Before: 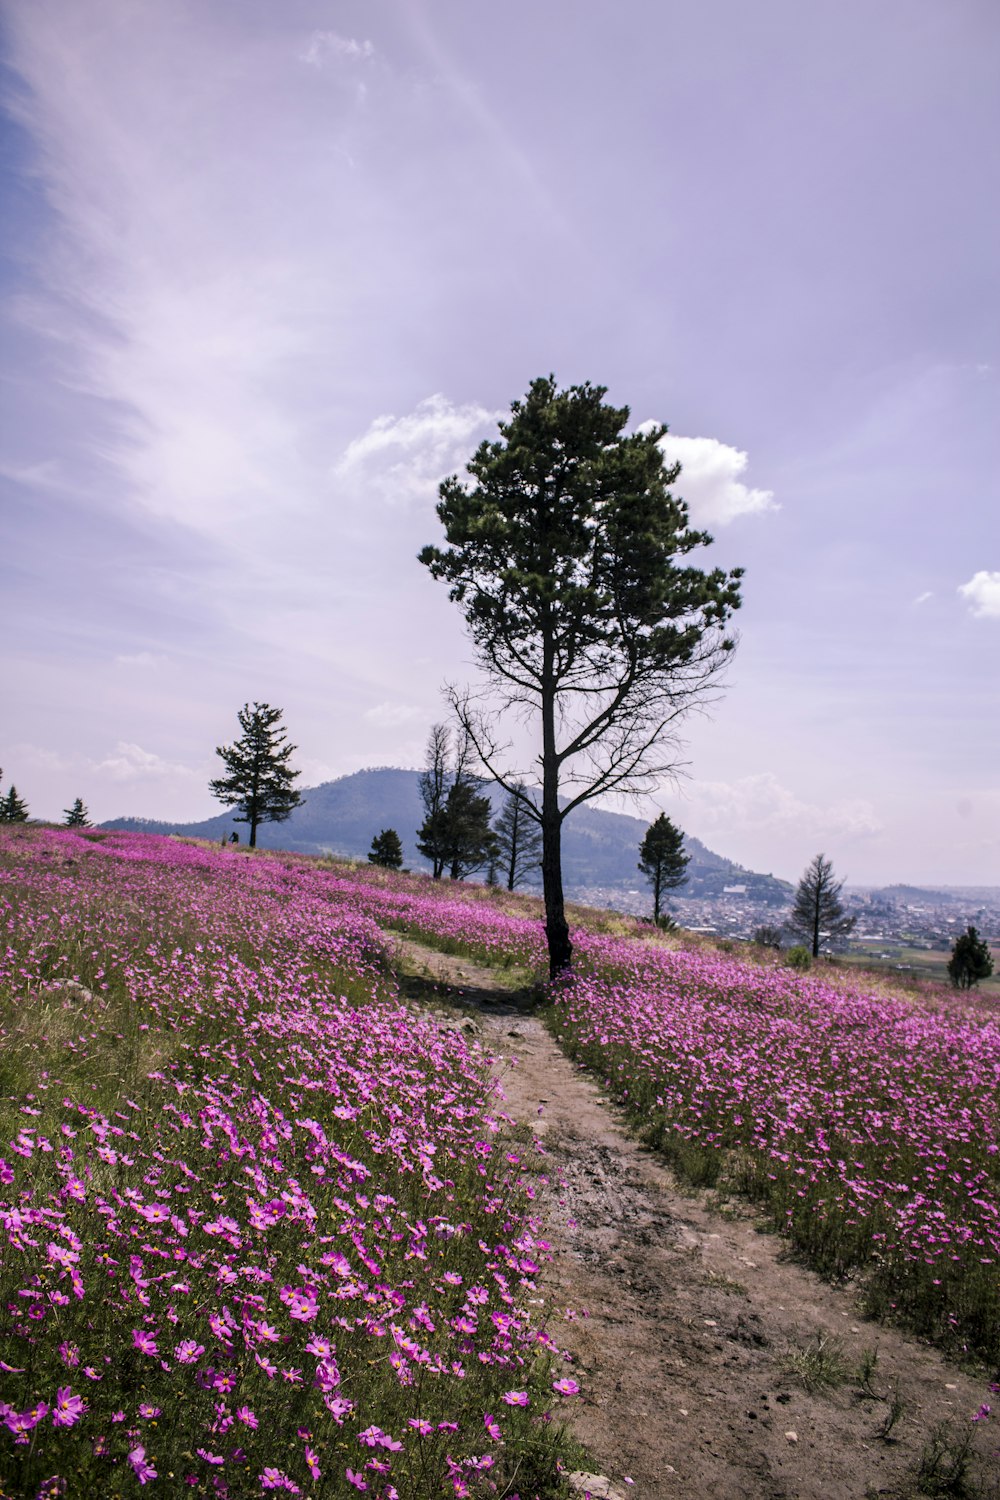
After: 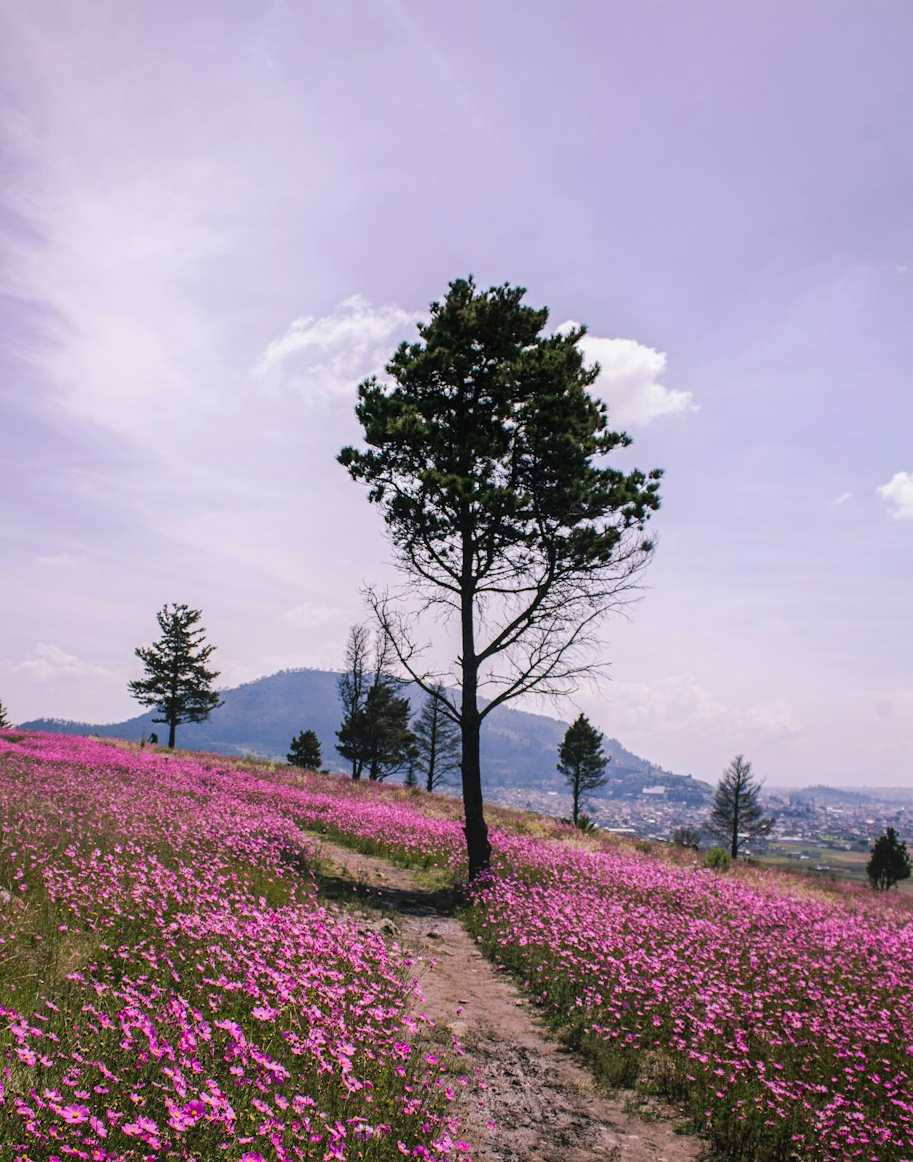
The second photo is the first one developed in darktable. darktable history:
crop: left 8.155%, top 6.611%, bottom 15.385%
contrast equalizer: y [[0.439, 0.44, 0.442, 0.457, 0.493, 0.498], [0.5 ×6], [0.5 ×6], [0 ×6], [0 ×6]], mix 0.76
